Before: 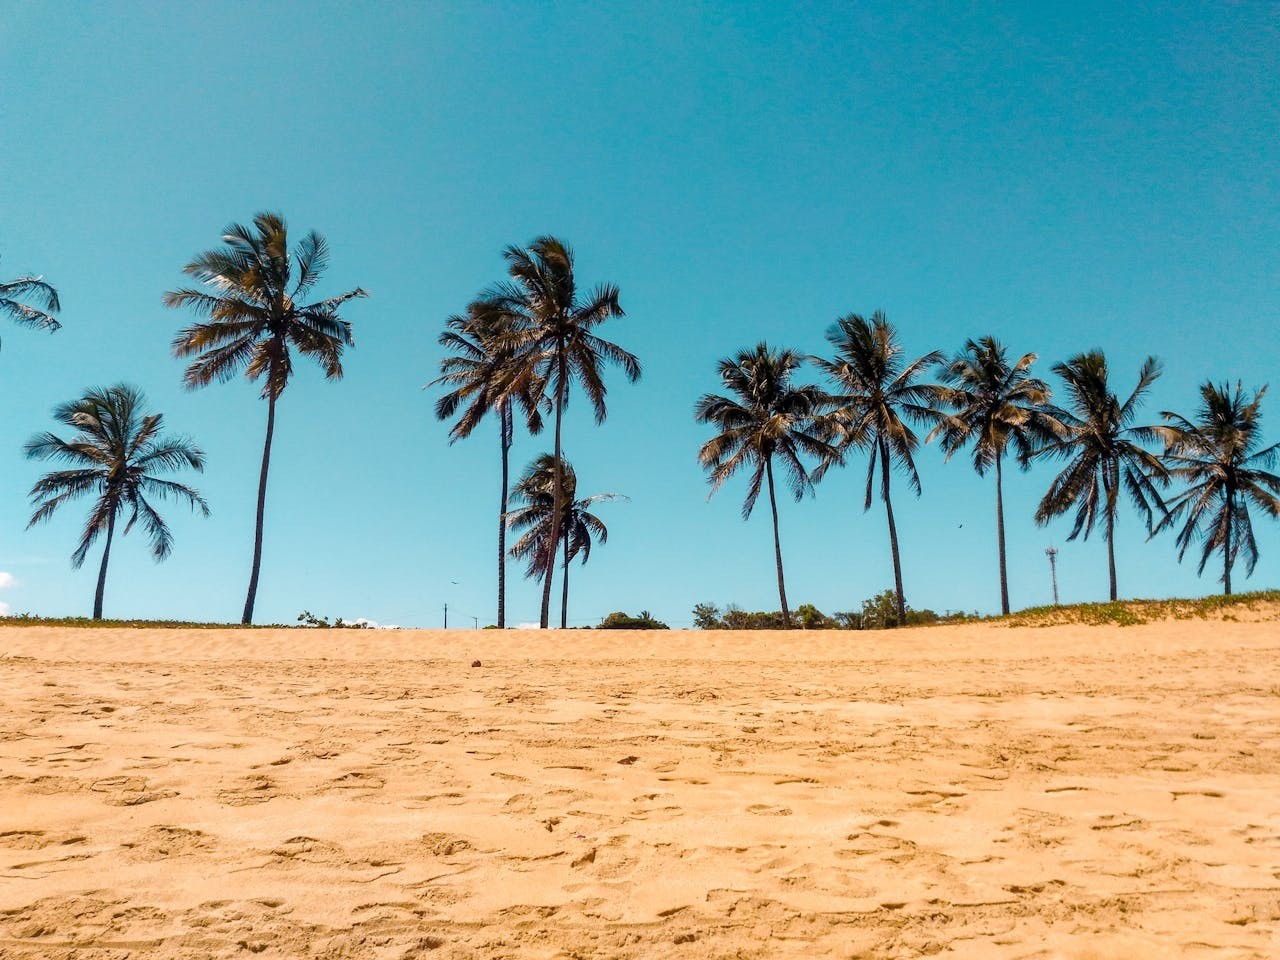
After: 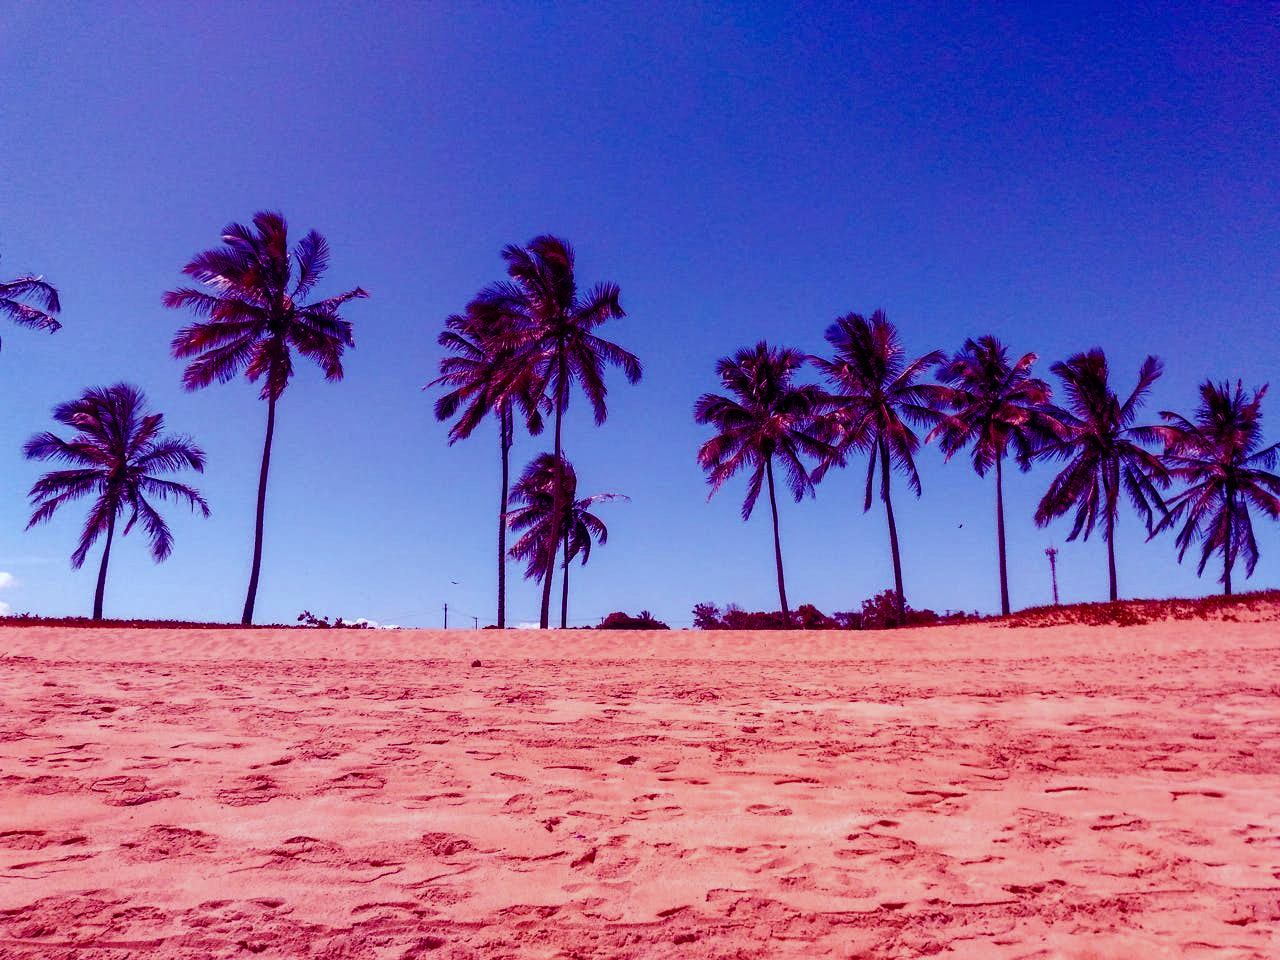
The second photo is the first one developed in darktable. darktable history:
white balance: red 0.925, blue 1.046
color balance: mode lift, gamma, gain (sRGB), lift [1, 1, 0.101, 1]
